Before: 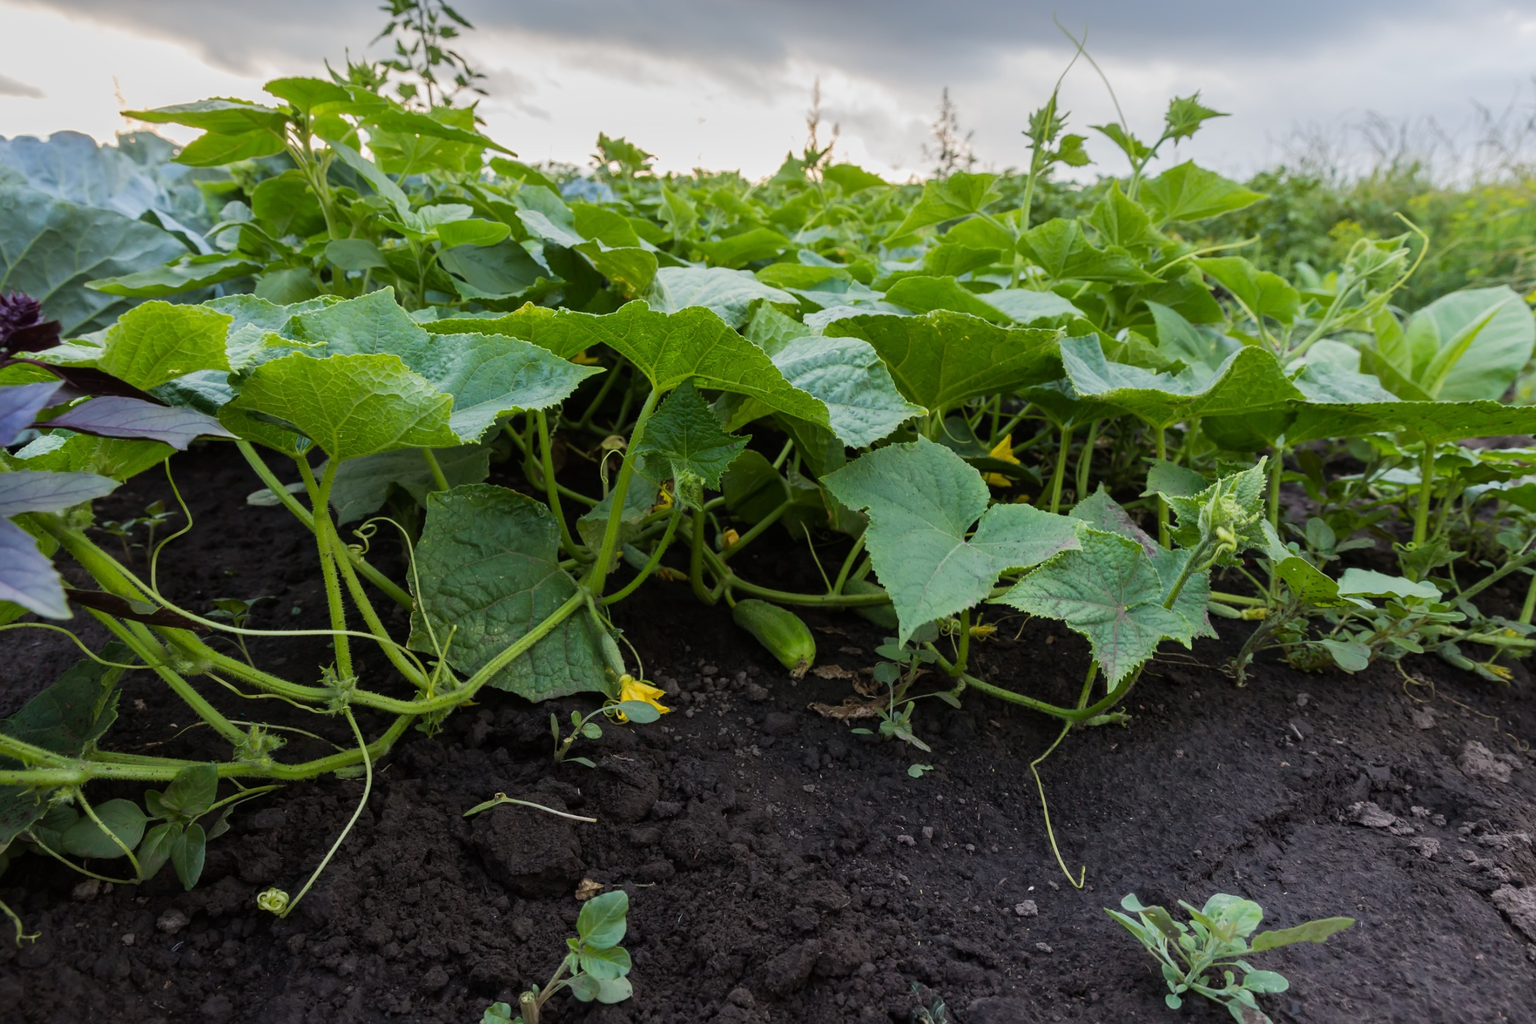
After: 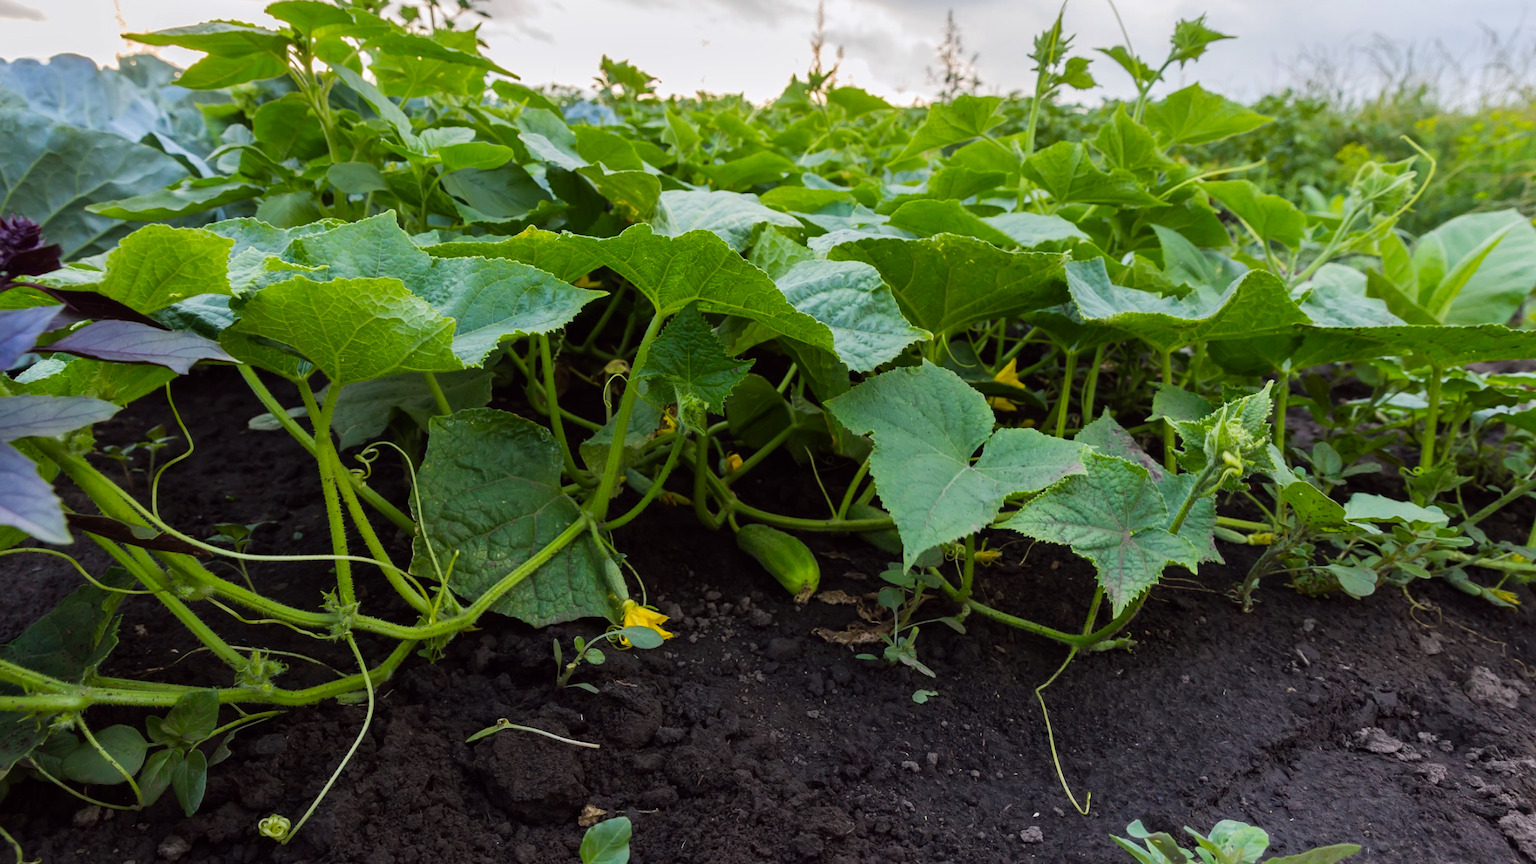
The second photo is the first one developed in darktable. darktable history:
crop: top 7.625%, bottom 8.027%
color balance: lift [1, 1, 0.999, 1.001], gamma [1, 1.003, 1.005, 0.995], gain [1, 0.992, 0.988, 1.012], contrast 5%, output saturation 110%
